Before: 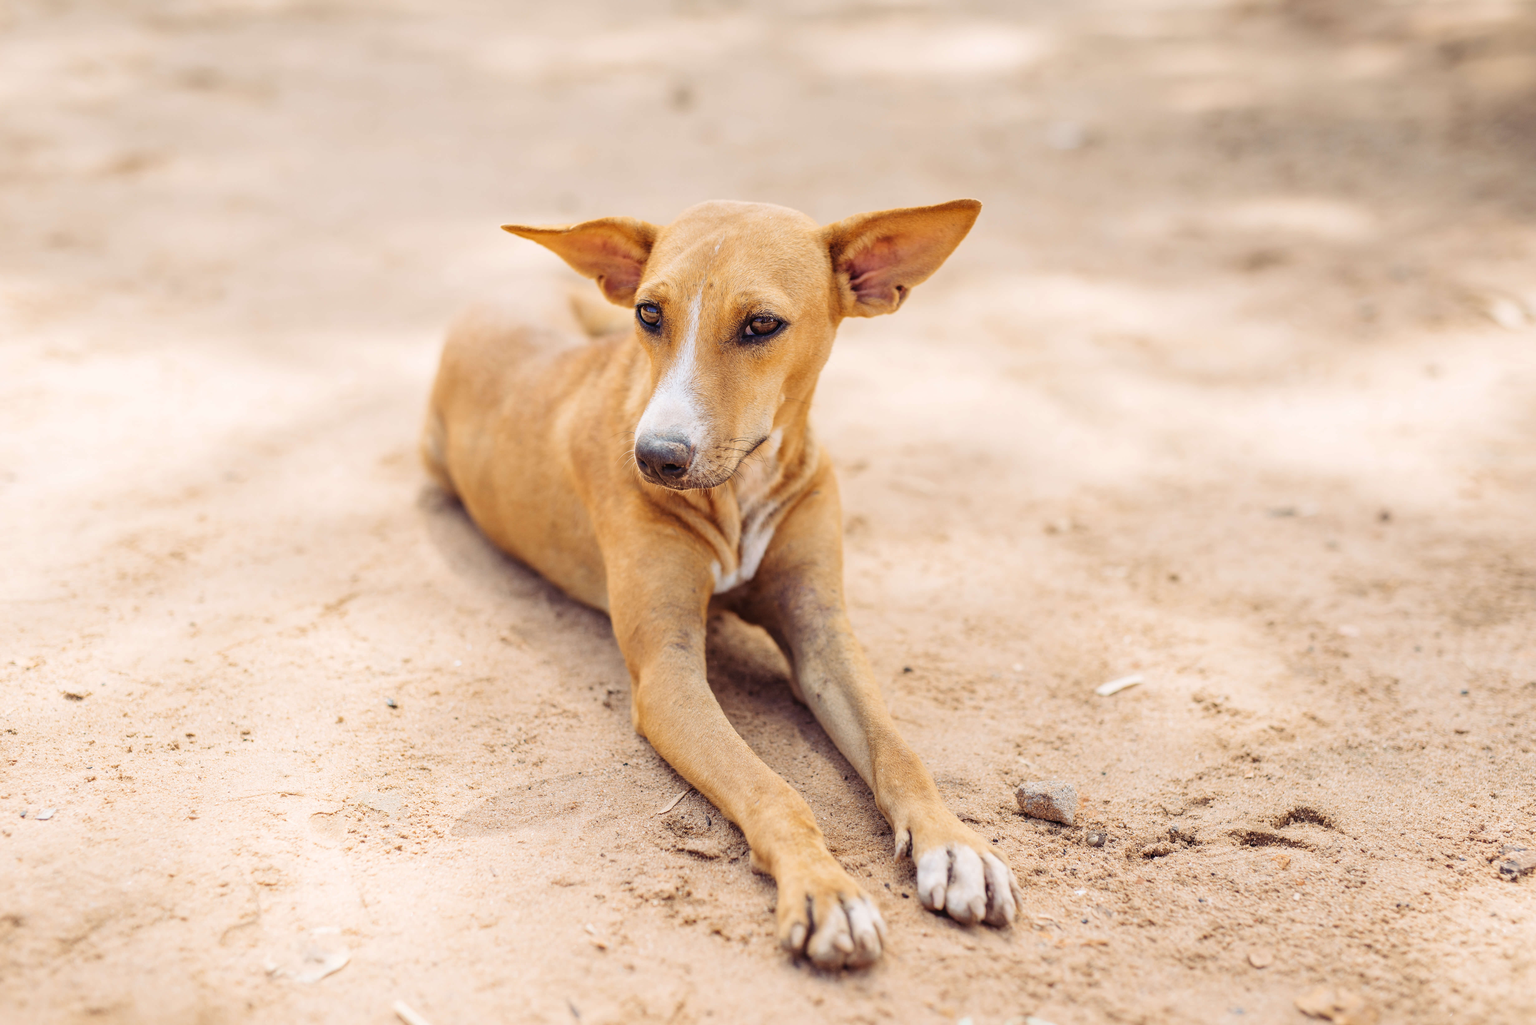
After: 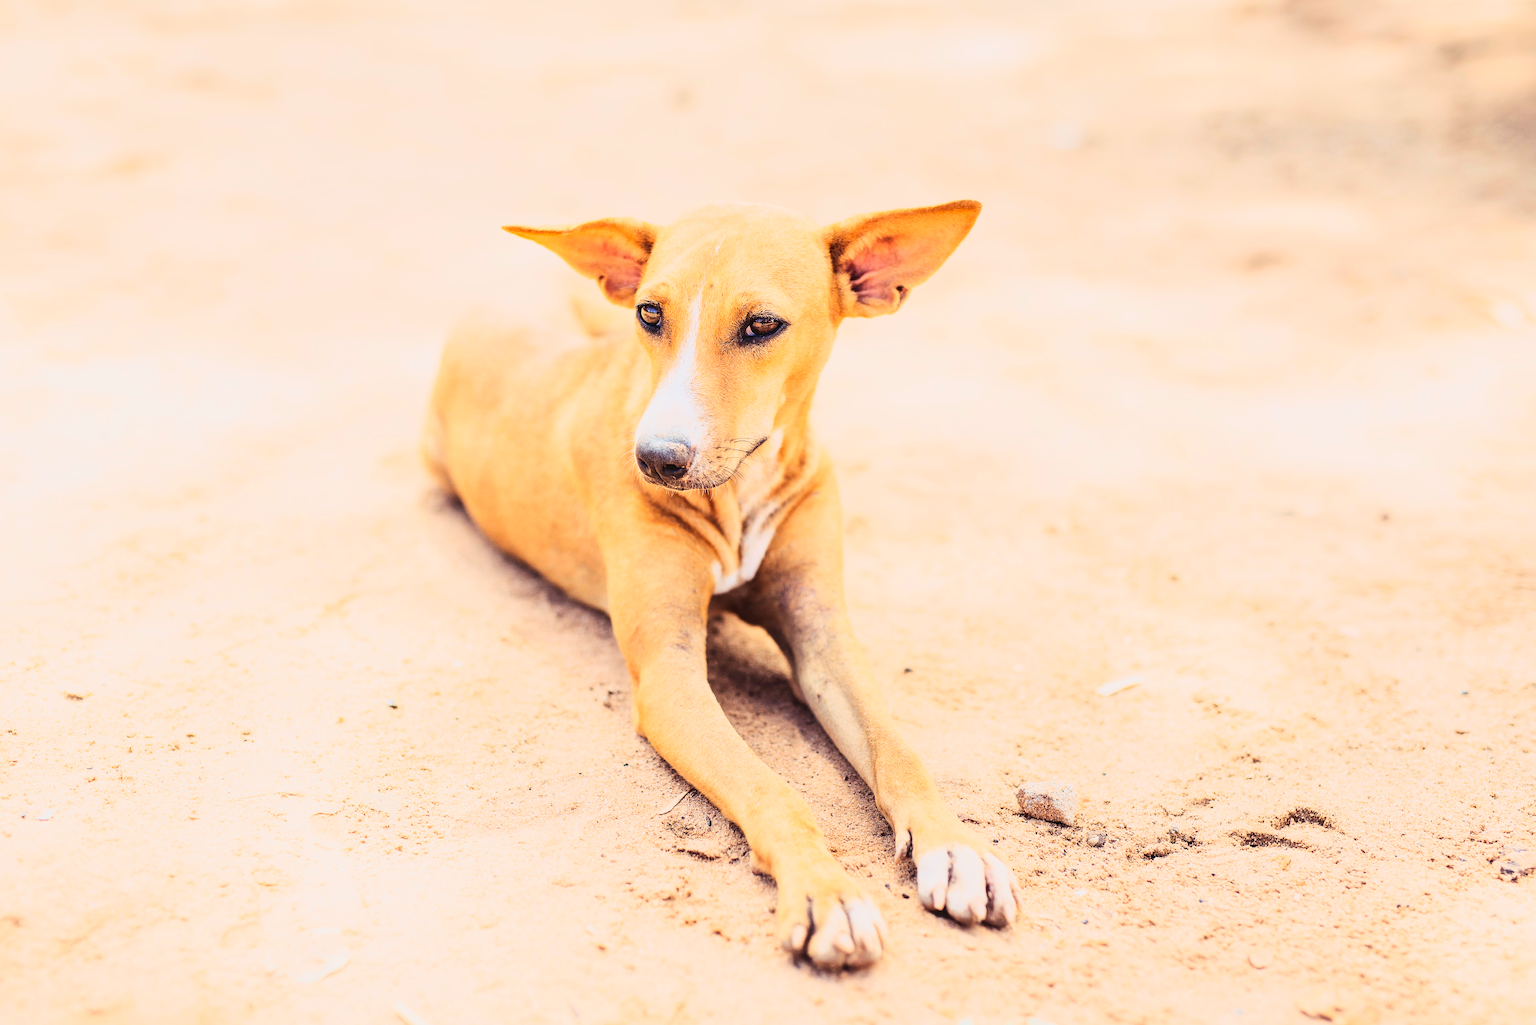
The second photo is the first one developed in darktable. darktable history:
sharpen: on, module defaults
tone curve: curves: ch0 [(0, 0.026) (0.146, 0.158) (0.272, 0.34) (0.434, 0.625) (0.676, 0.871) (0.994, 0.955)], color space Lab, linked channels, preserve colors none
